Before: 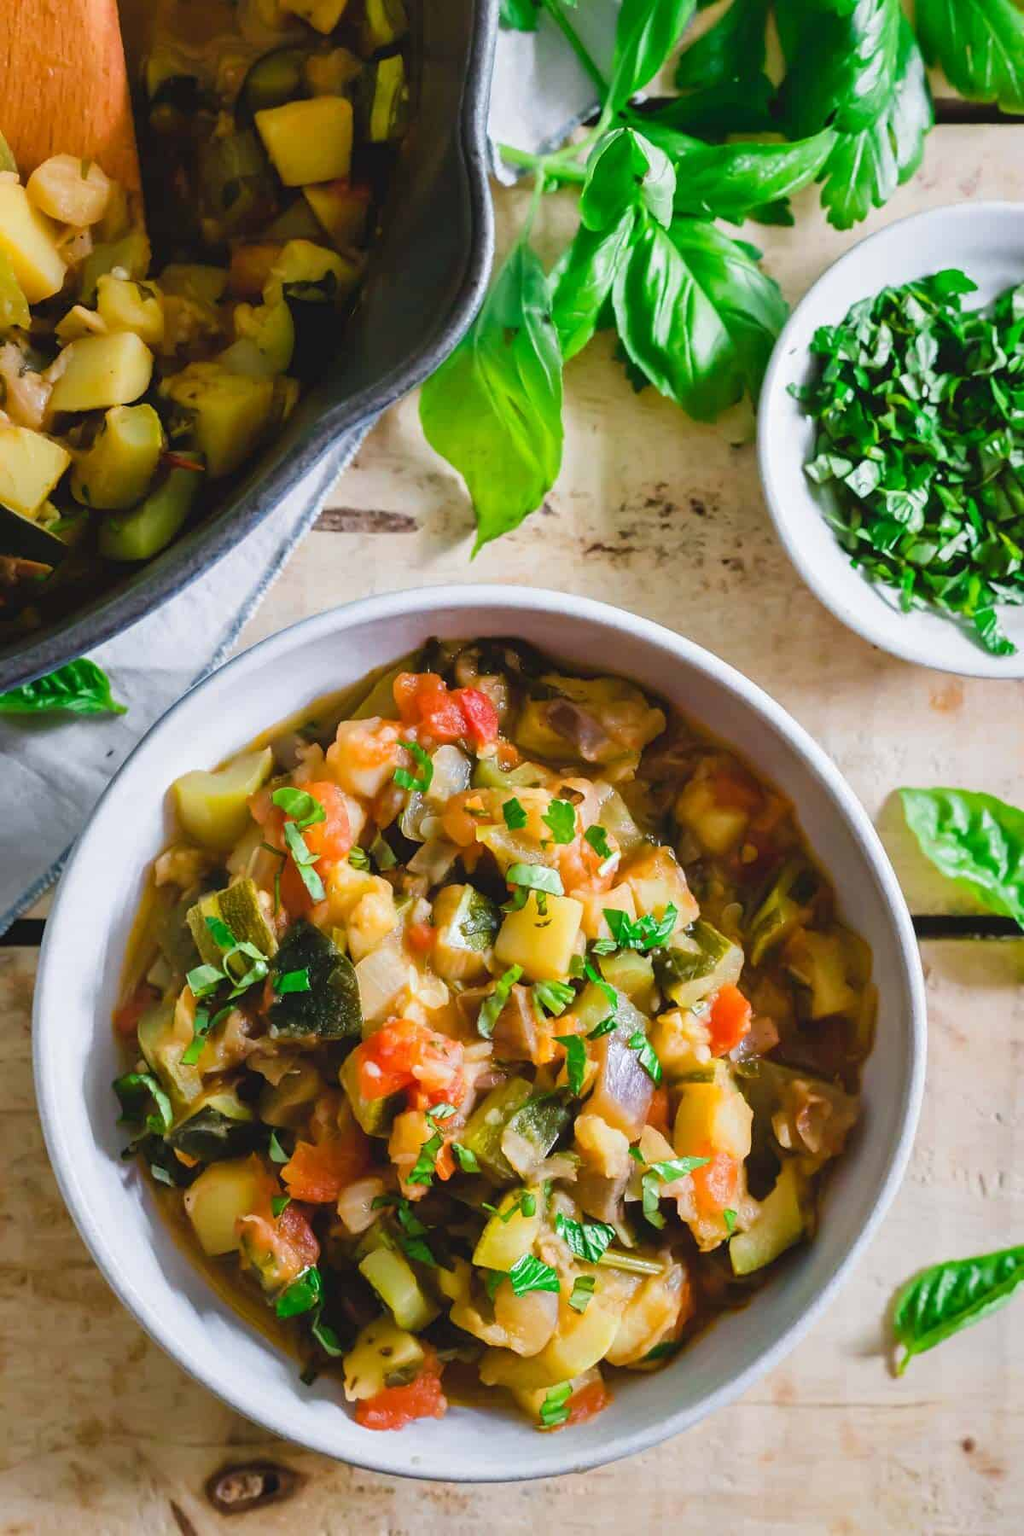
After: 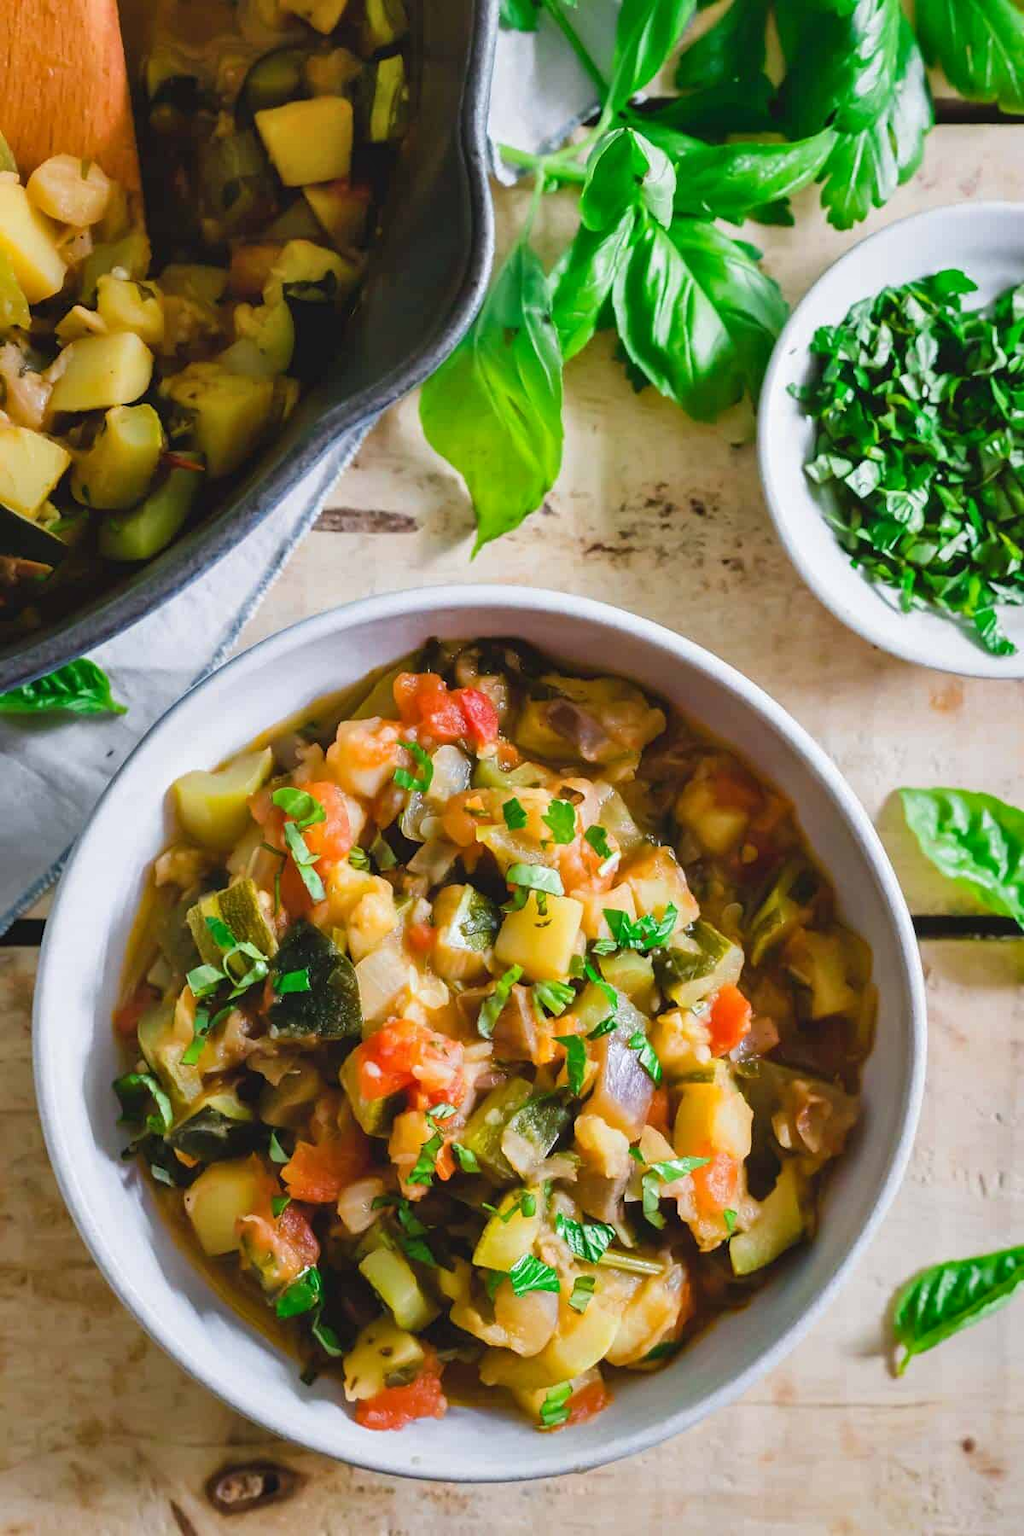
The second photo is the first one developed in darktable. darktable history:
shadows and highlights: shadows 36.27, highlights -27.33, soften with gaussian
